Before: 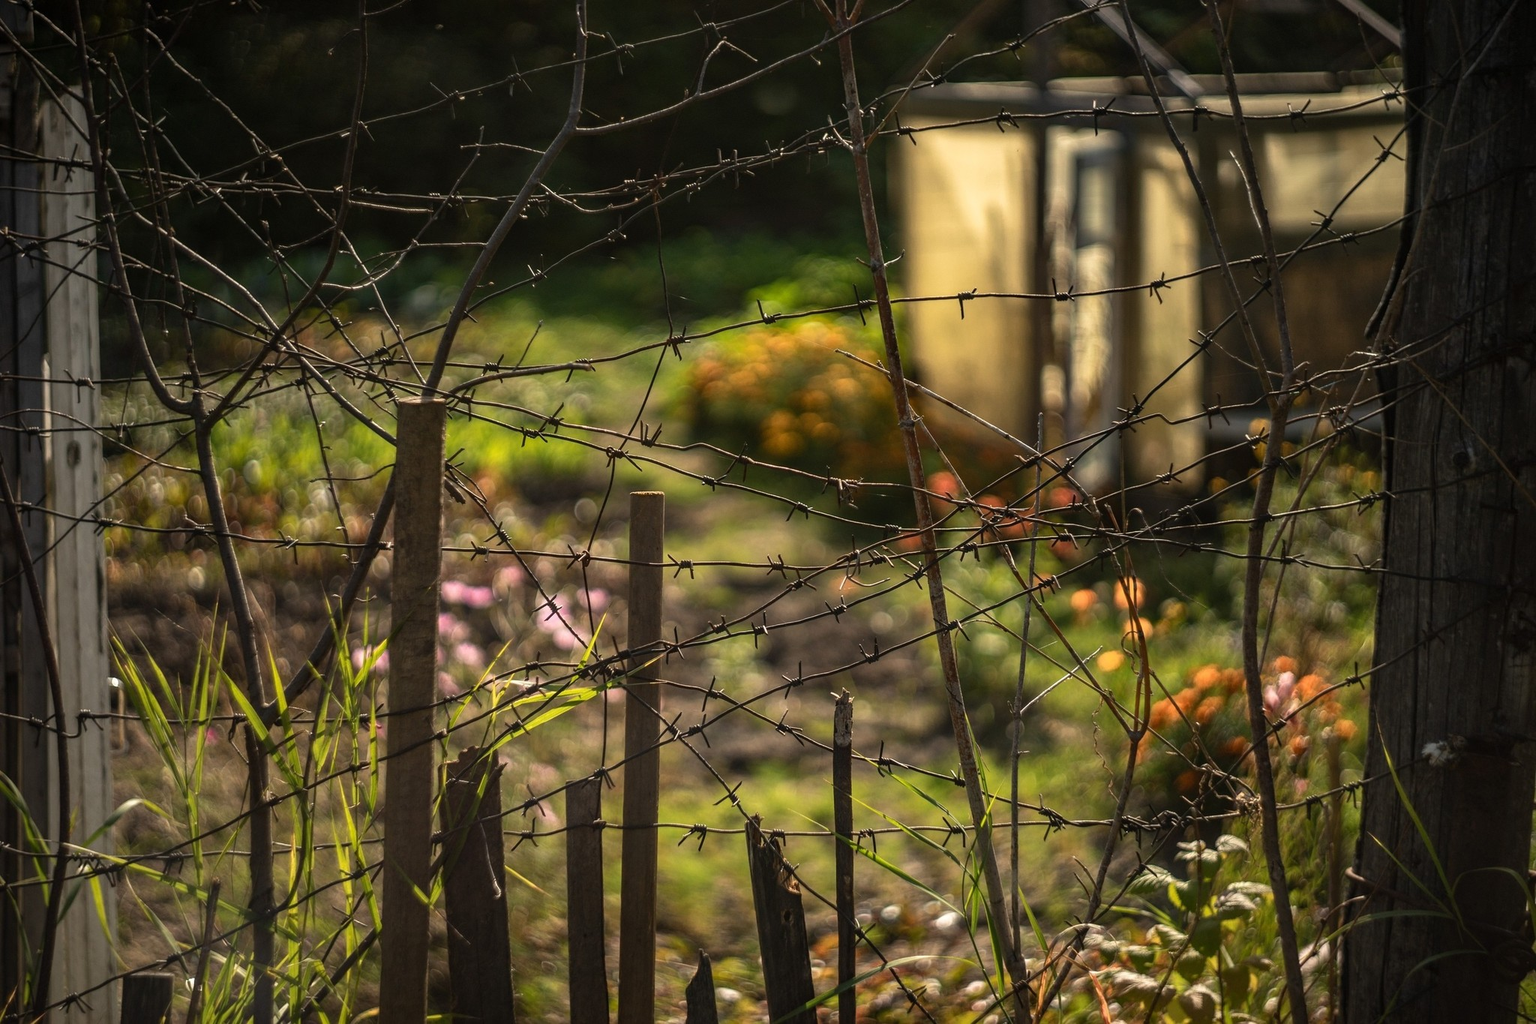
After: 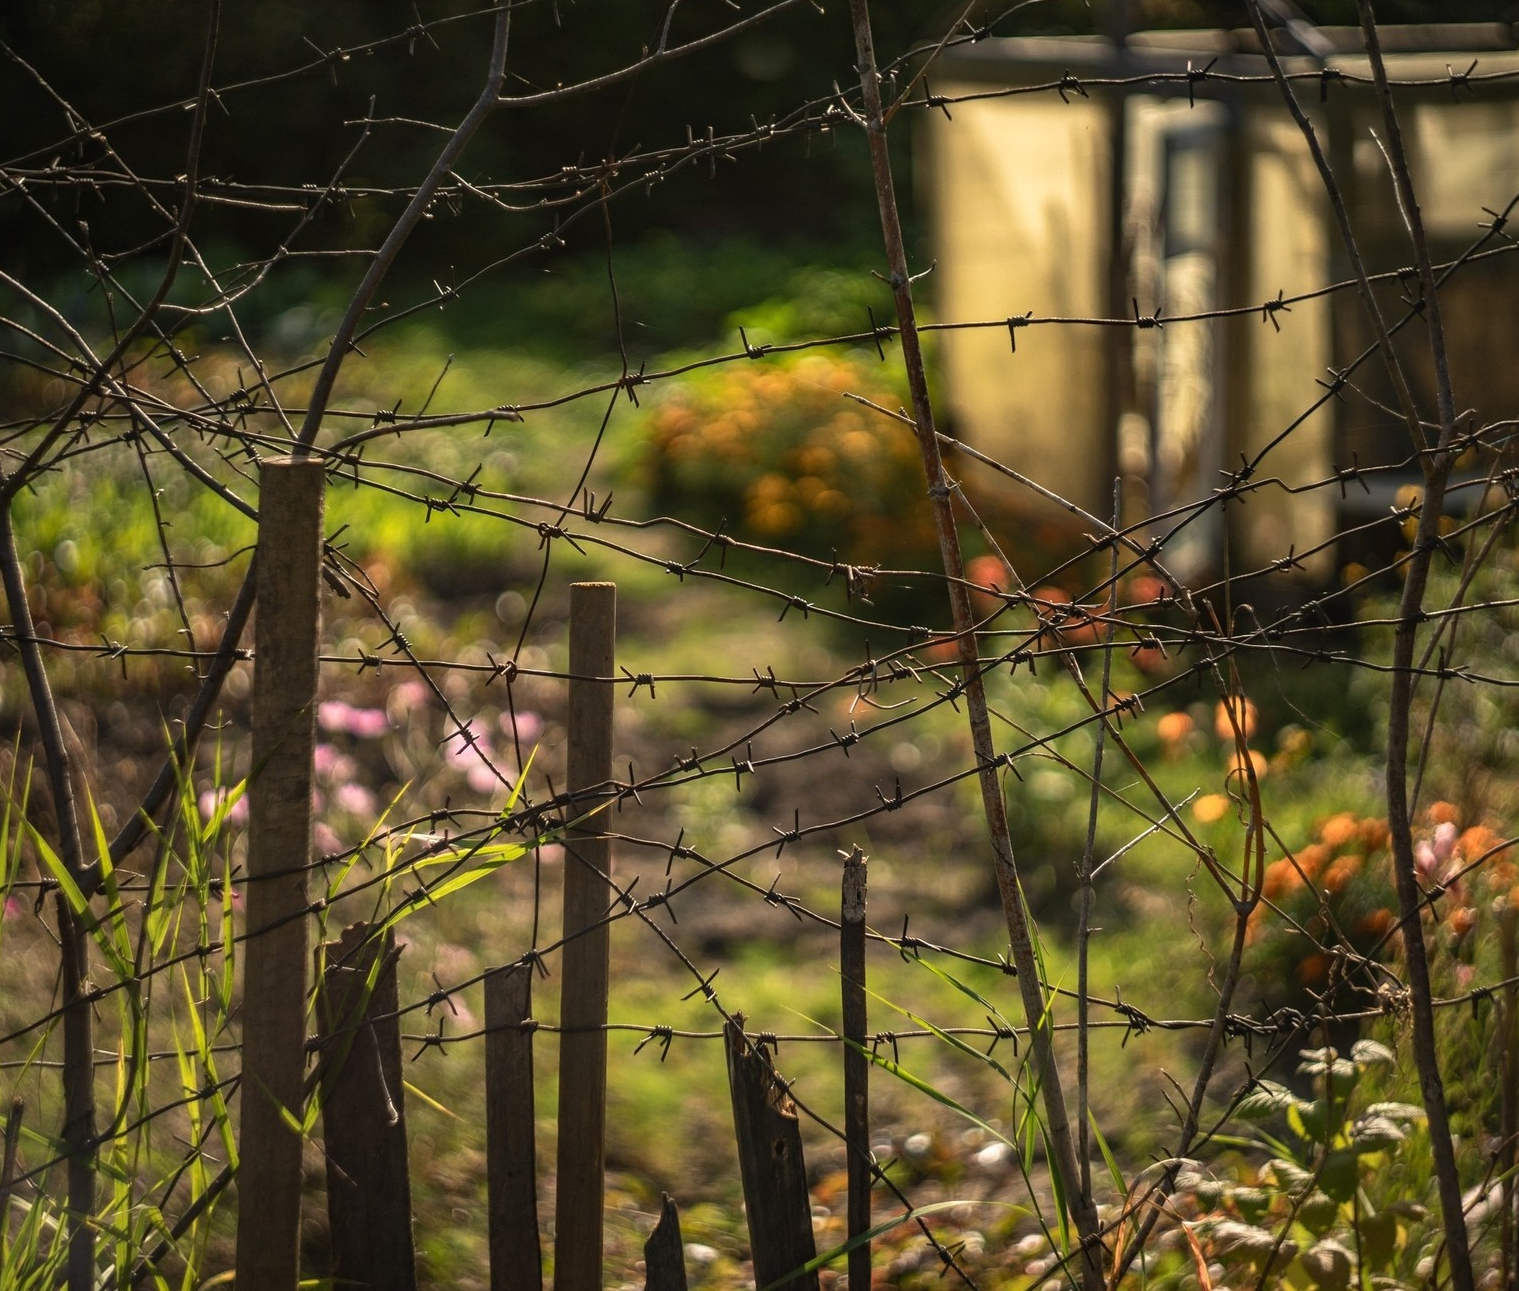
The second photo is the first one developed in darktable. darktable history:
crop and rotate: left 13.226%, top 5.369%, right 12.569%
velvia: strength 6.6%
